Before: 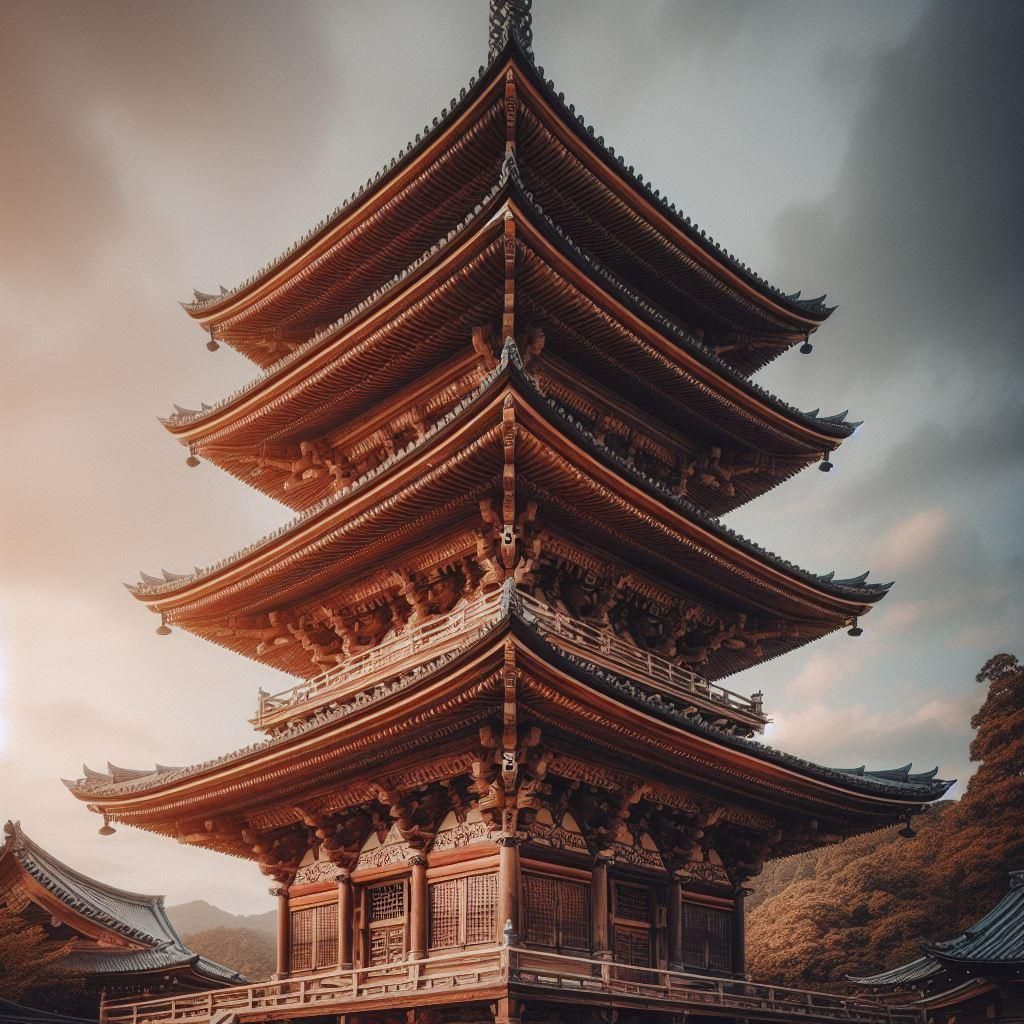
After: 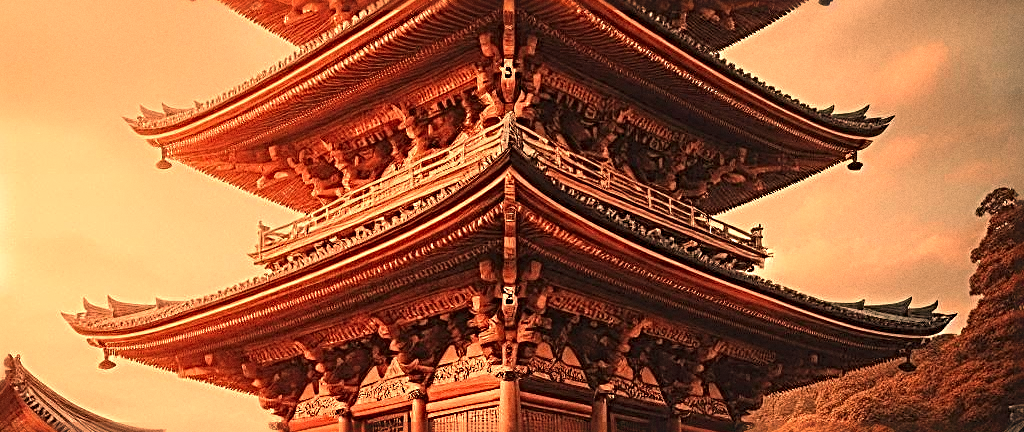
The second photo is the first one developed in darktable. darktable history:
sharpen: radius 3.69, amount 0.928
grain: coarseness 0.47 ISO
white balance: red 1.467, blue 0.684
crop: top 45.551%, bottom 12.262%
